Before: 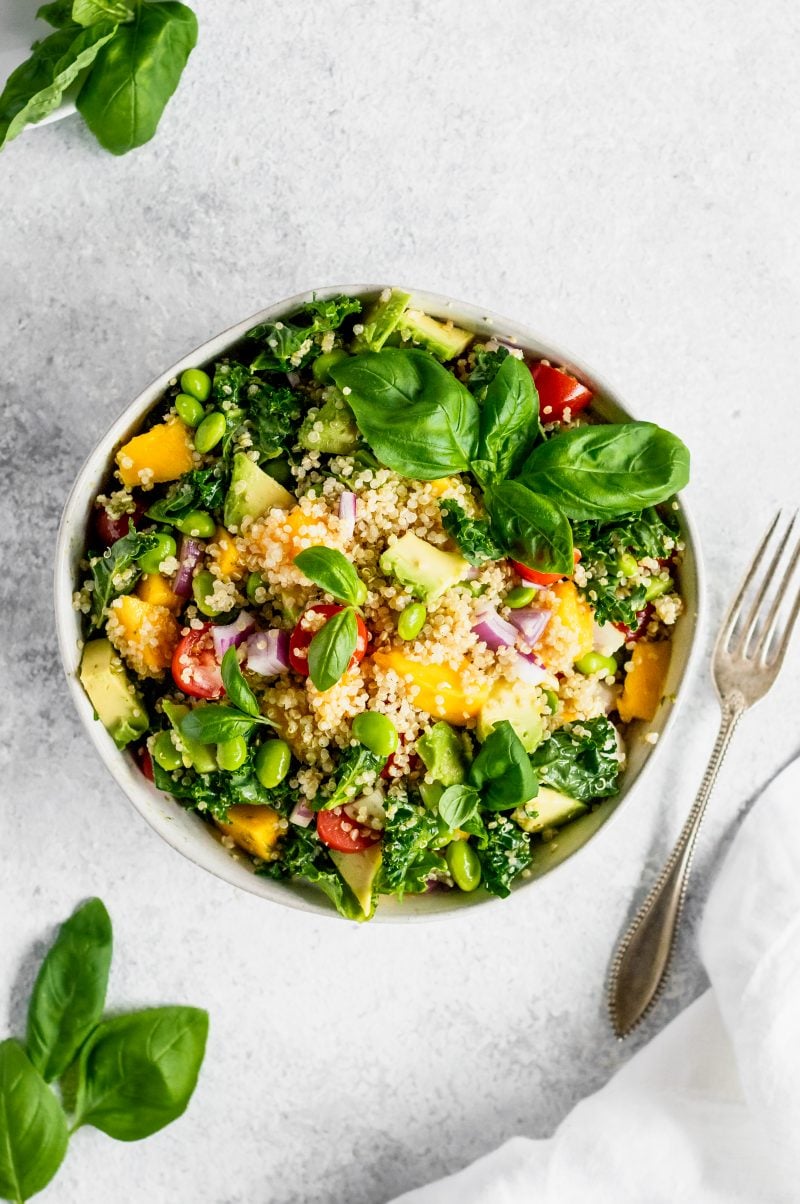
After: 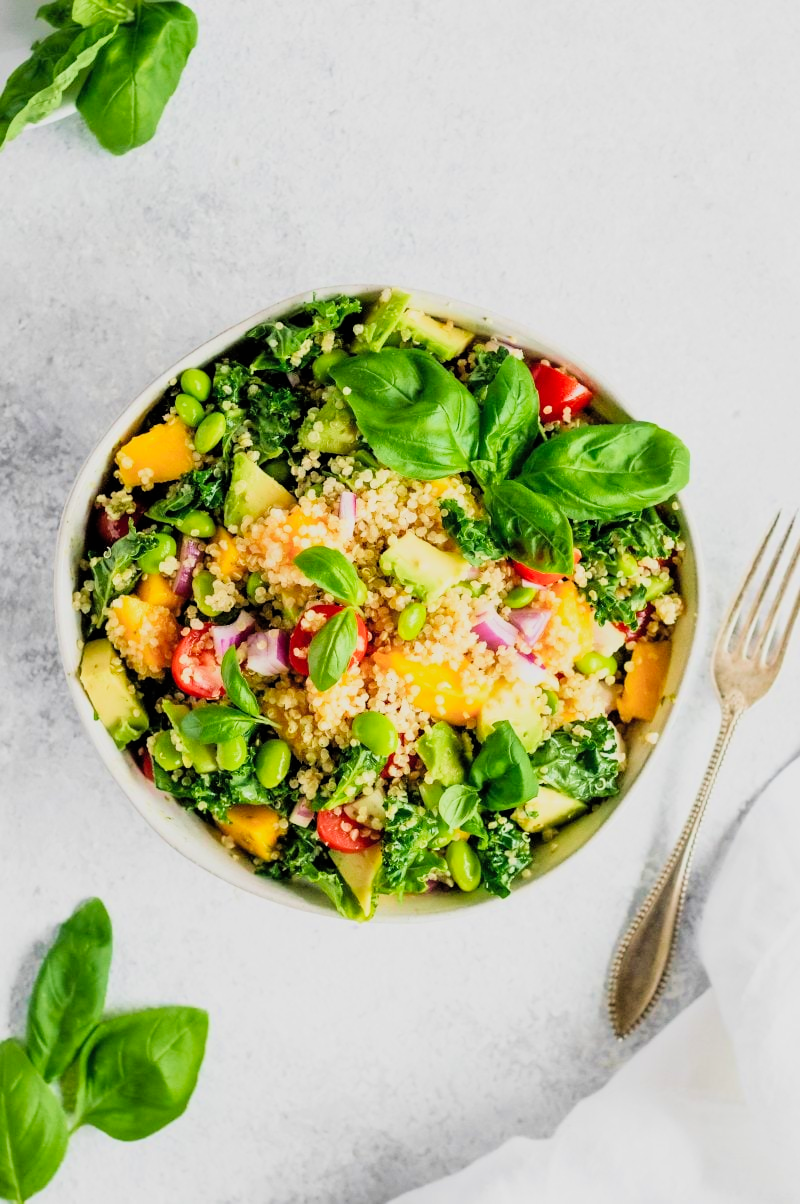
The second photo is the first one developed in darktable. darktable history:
filmic rgb: black relative exposure -7.65 EV, white relative exposure 4.56 EV, hardness 3.61
velvia: on, module defaults
exposure: black level correction 0, exposure 0.499 EV, compensate exposure bias true, compensate highlight preservation false
contrast brightness saturation: contrast 0.025, brightness 0.062, saturation 0.132
